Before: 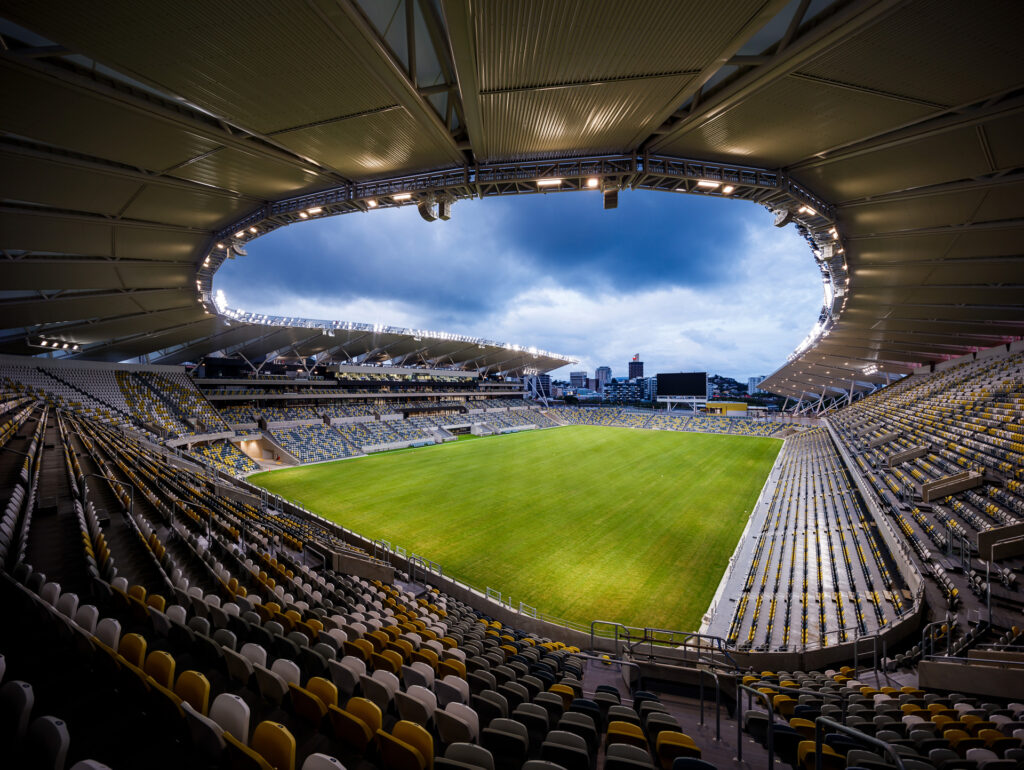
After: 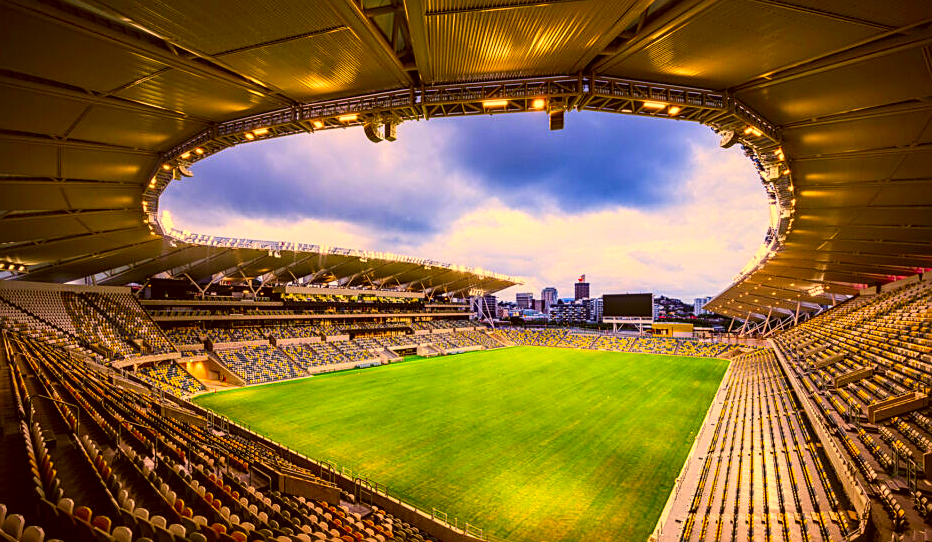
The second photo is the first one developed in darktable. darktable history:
sharpen: on, module defaults
color correction: highlights a* 10.6, highlights b* 29.95, shadows a* 2.75, shadows b* 17.9, saturation 1.74
local contrast: highlights 54%, shadows 52%, detail 130%, midtone range 0.448
crop: left 5.369%, top 10.369%, right 3.596%, bottom 19.158%
contrast brightness saturation: contrast 0.201, brightness 0.164, saturation 0.227
